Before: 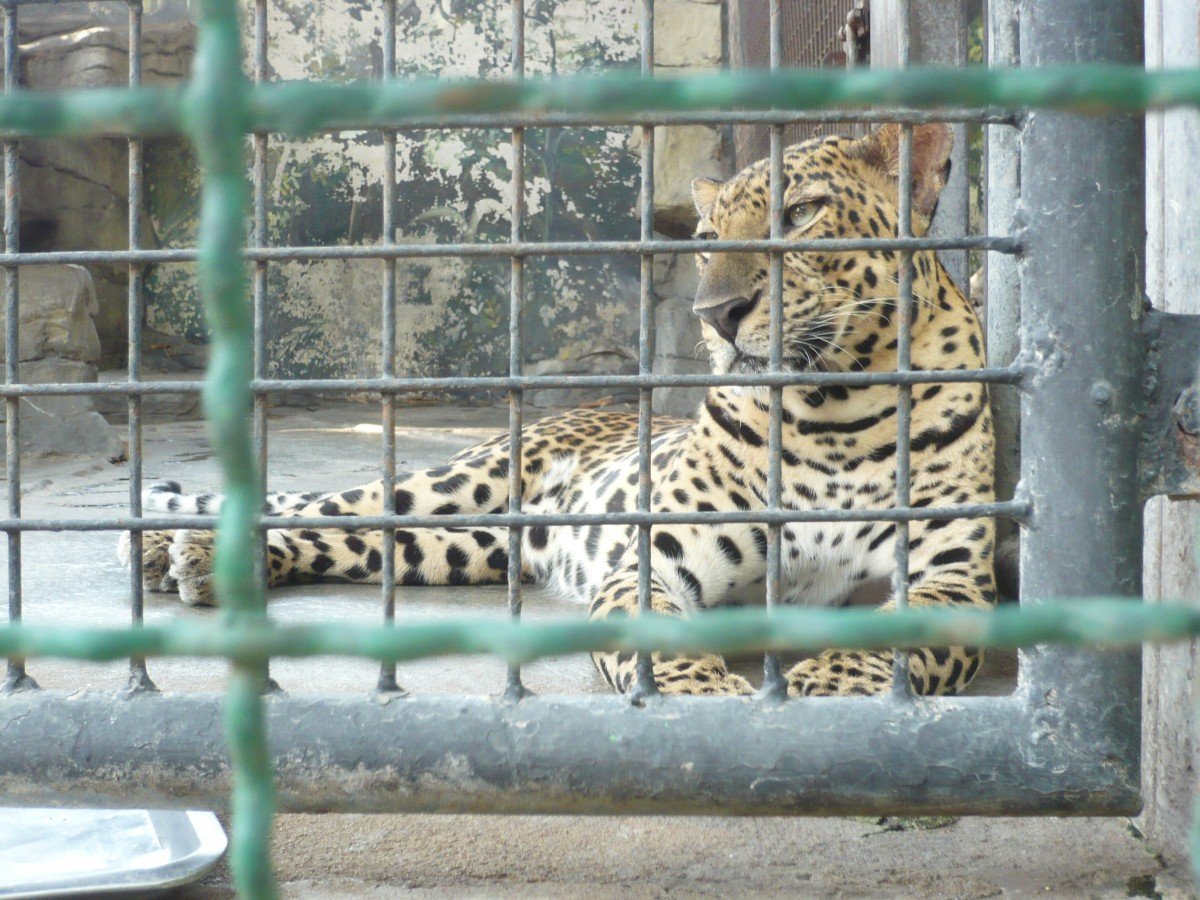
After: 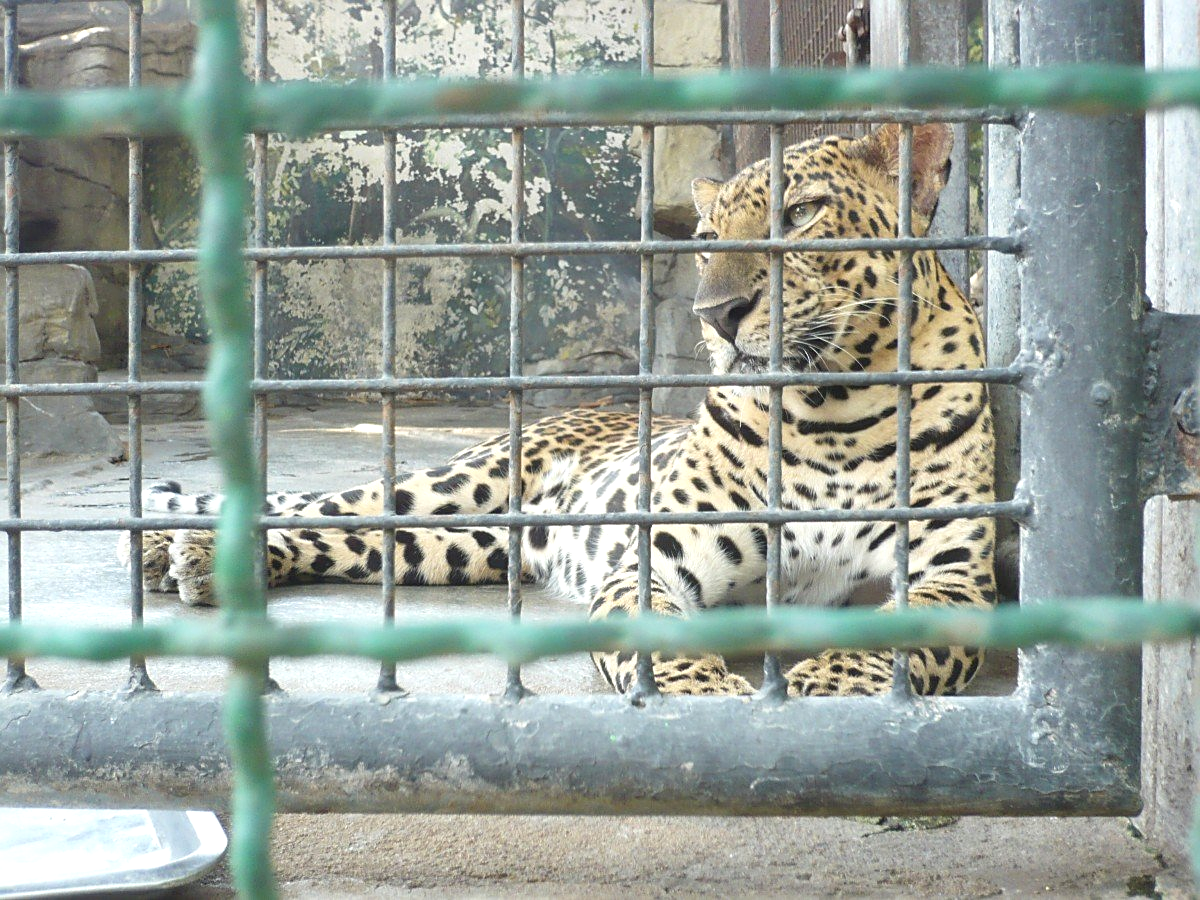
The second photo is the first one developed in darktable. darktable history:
exposure: exposure 0.197 EV, compensate exposure bias true, compensate highlight preservation false
sharpen: on, module defaults
